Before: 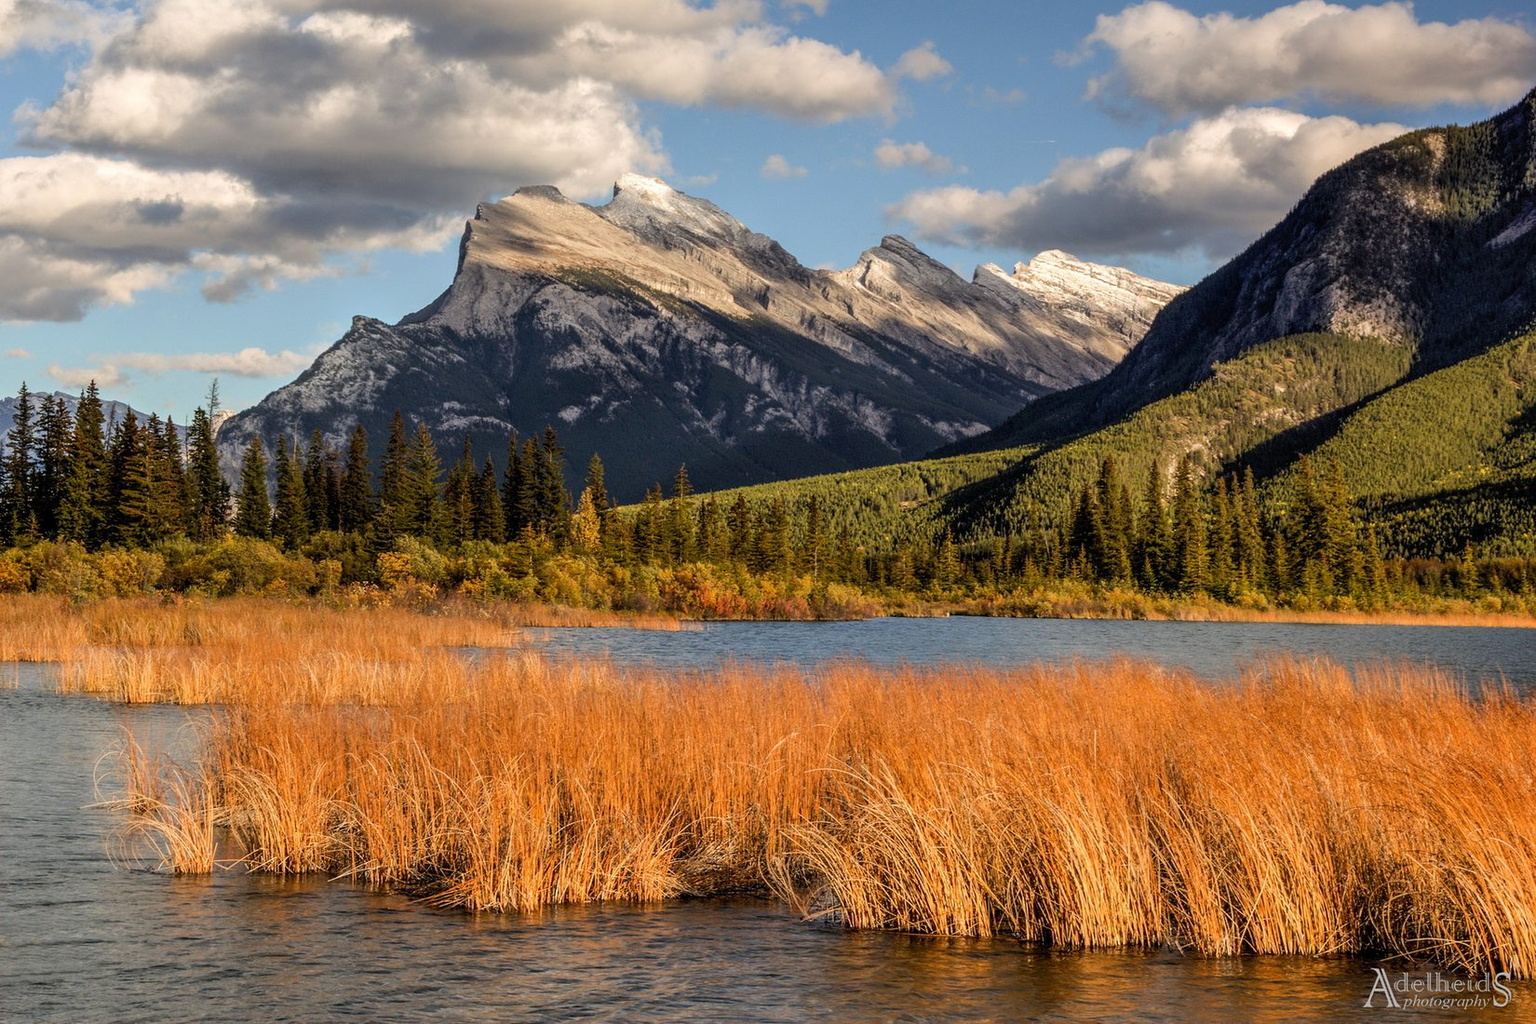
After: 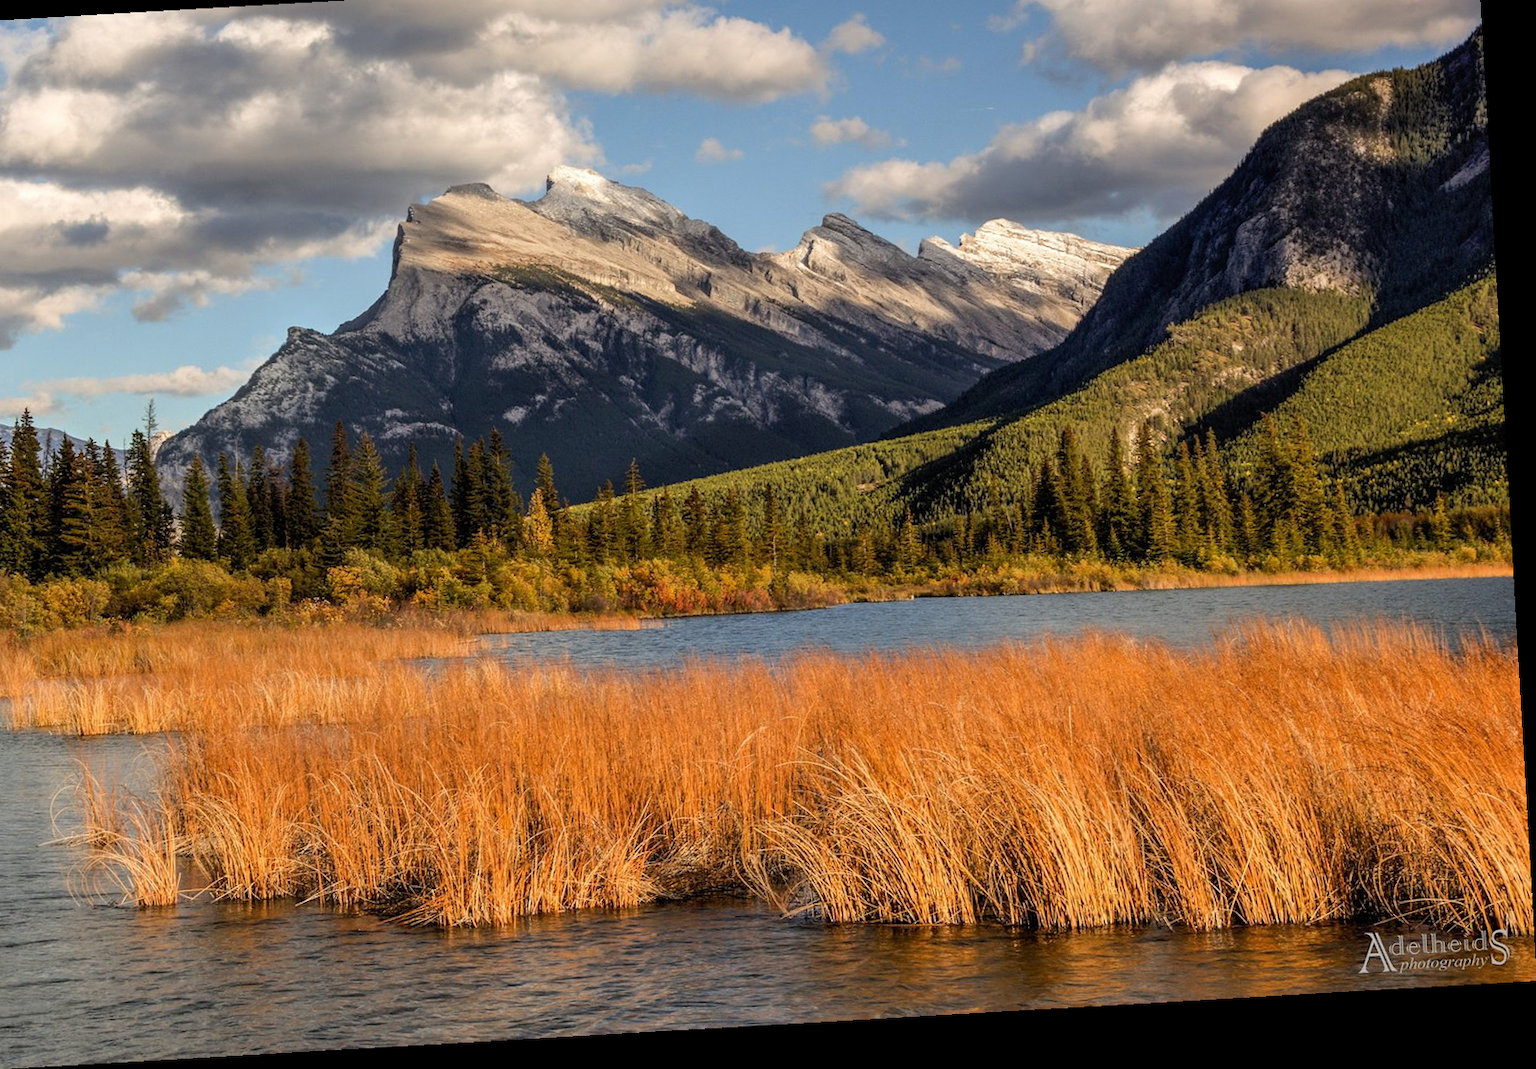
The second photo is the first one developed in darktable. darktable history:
crop and rotate: angle 3.3°, left 5.573%, top 5.714%
